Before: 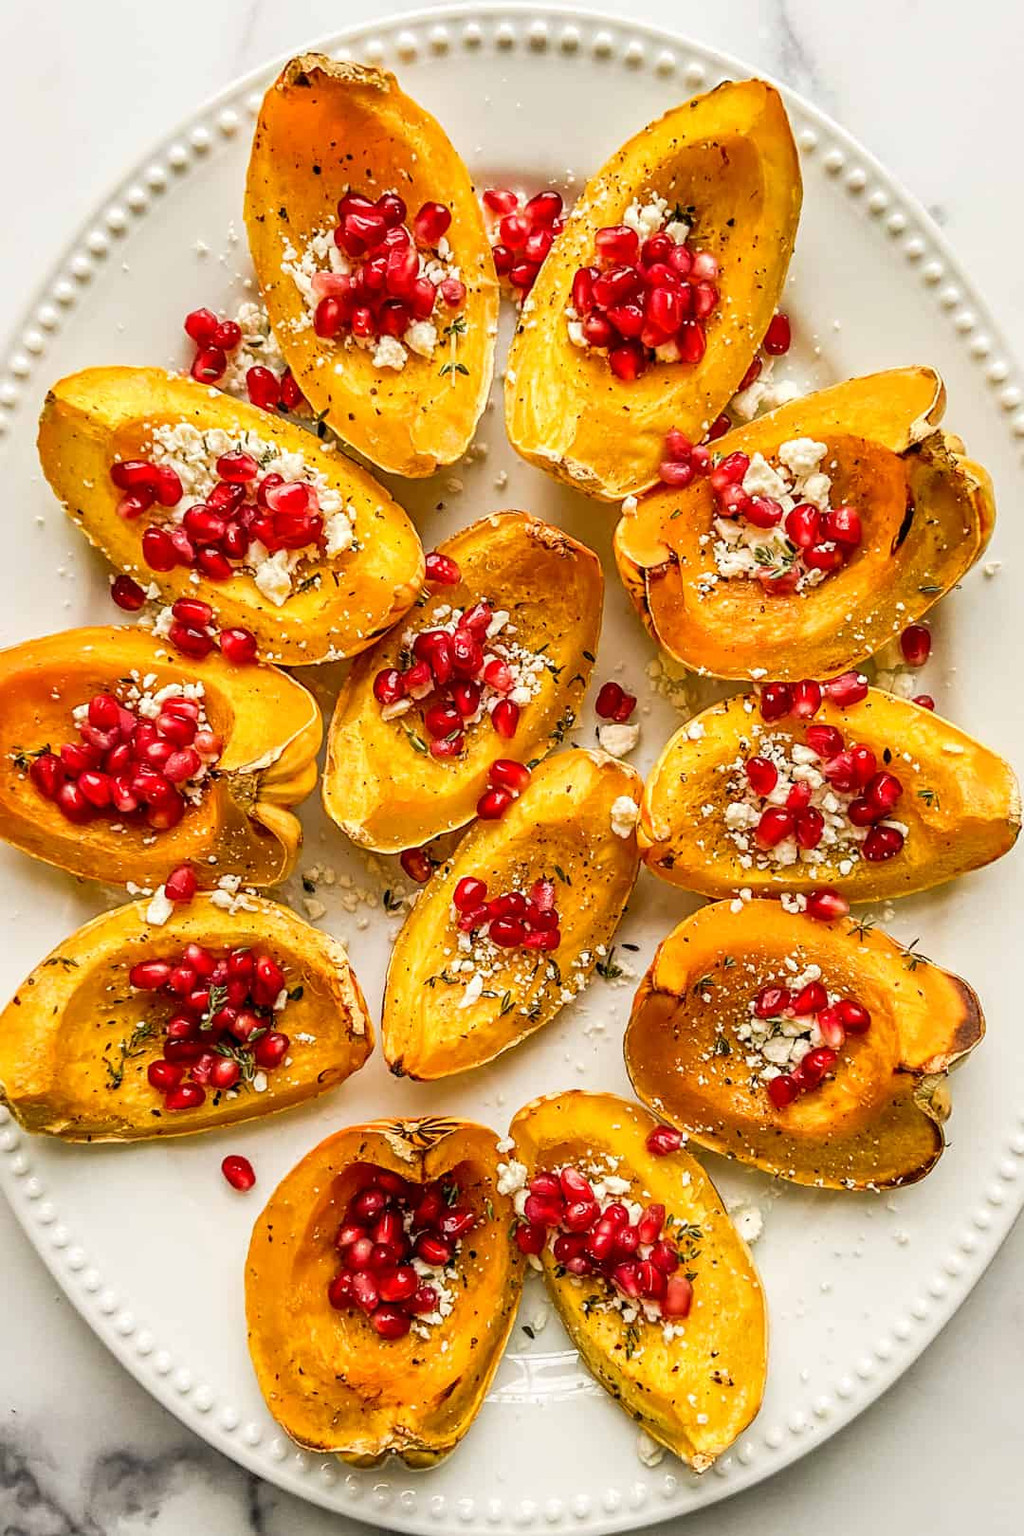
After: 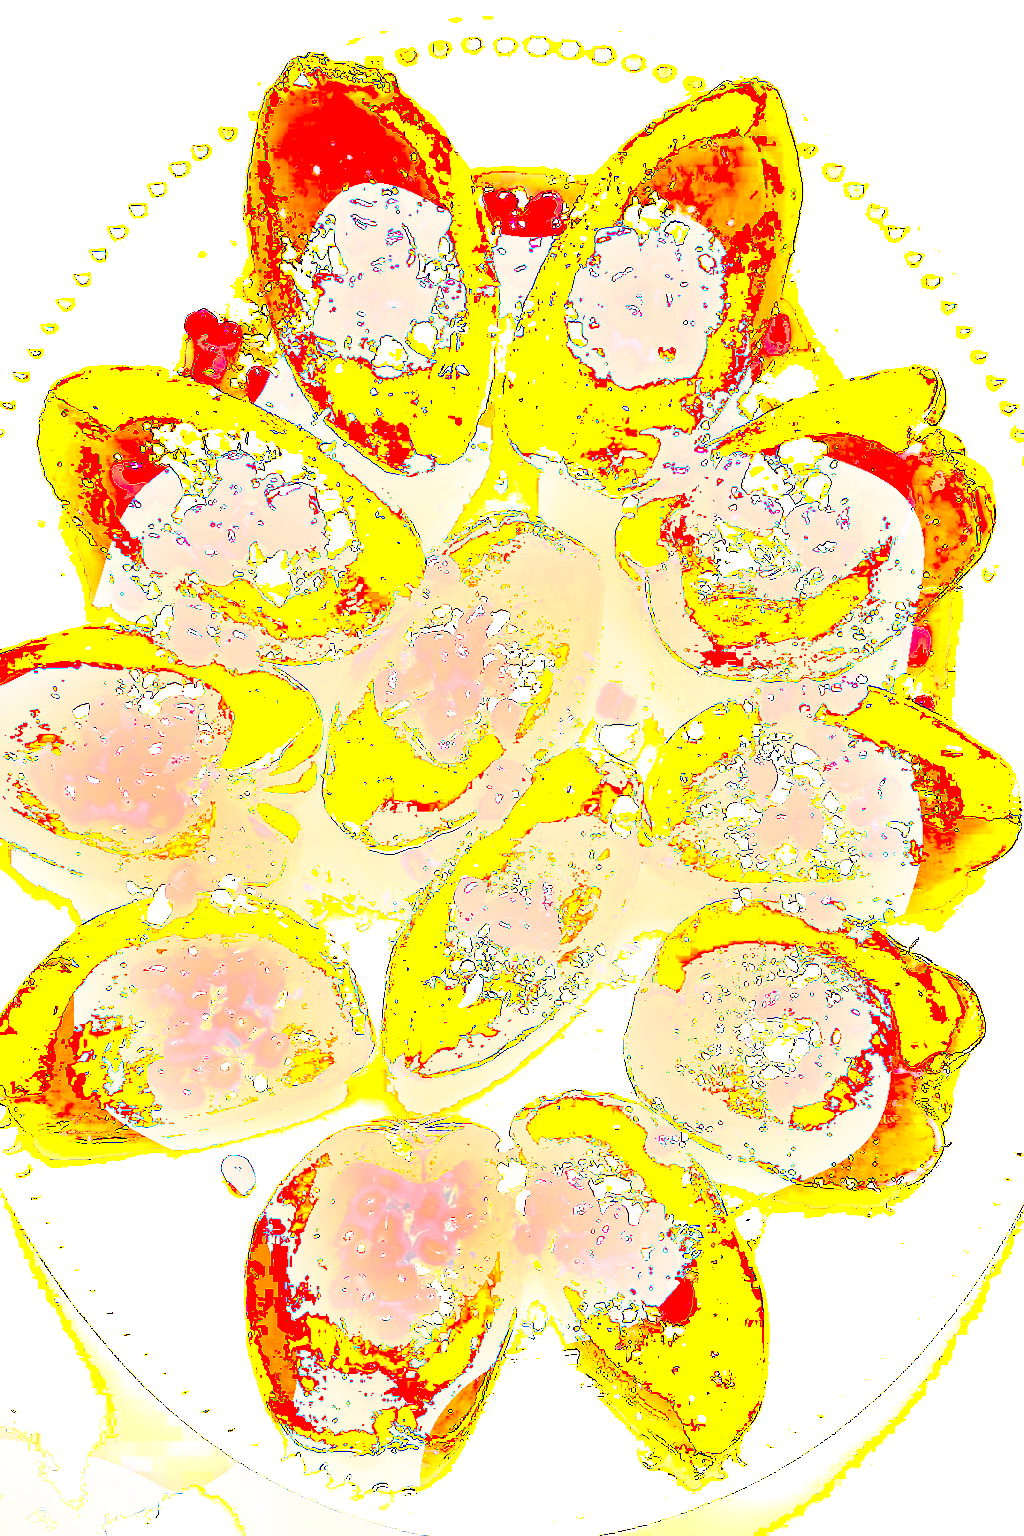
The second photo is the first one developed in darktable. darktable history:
color balance rgb: shadows lift › chroma 3%, shadows lift › hue 280.8°, power › hue 330°, highlights gain › chroma 3%, highlights gain › hue 75.6°, global offset › luminance 2%, perceptual saturation grading › global saturation 20%, perceptual saturation grading › highlights -25%, perceptual saturation grading › shadows 50%, global vibrance 20.33%
shadows and highlights: shadows -21.3, highlights 100, soften with gaussian
levels: levels [0, 0.352, 0.703]
exposure: exposure 0.081 EV, compensate highlight preservation false
